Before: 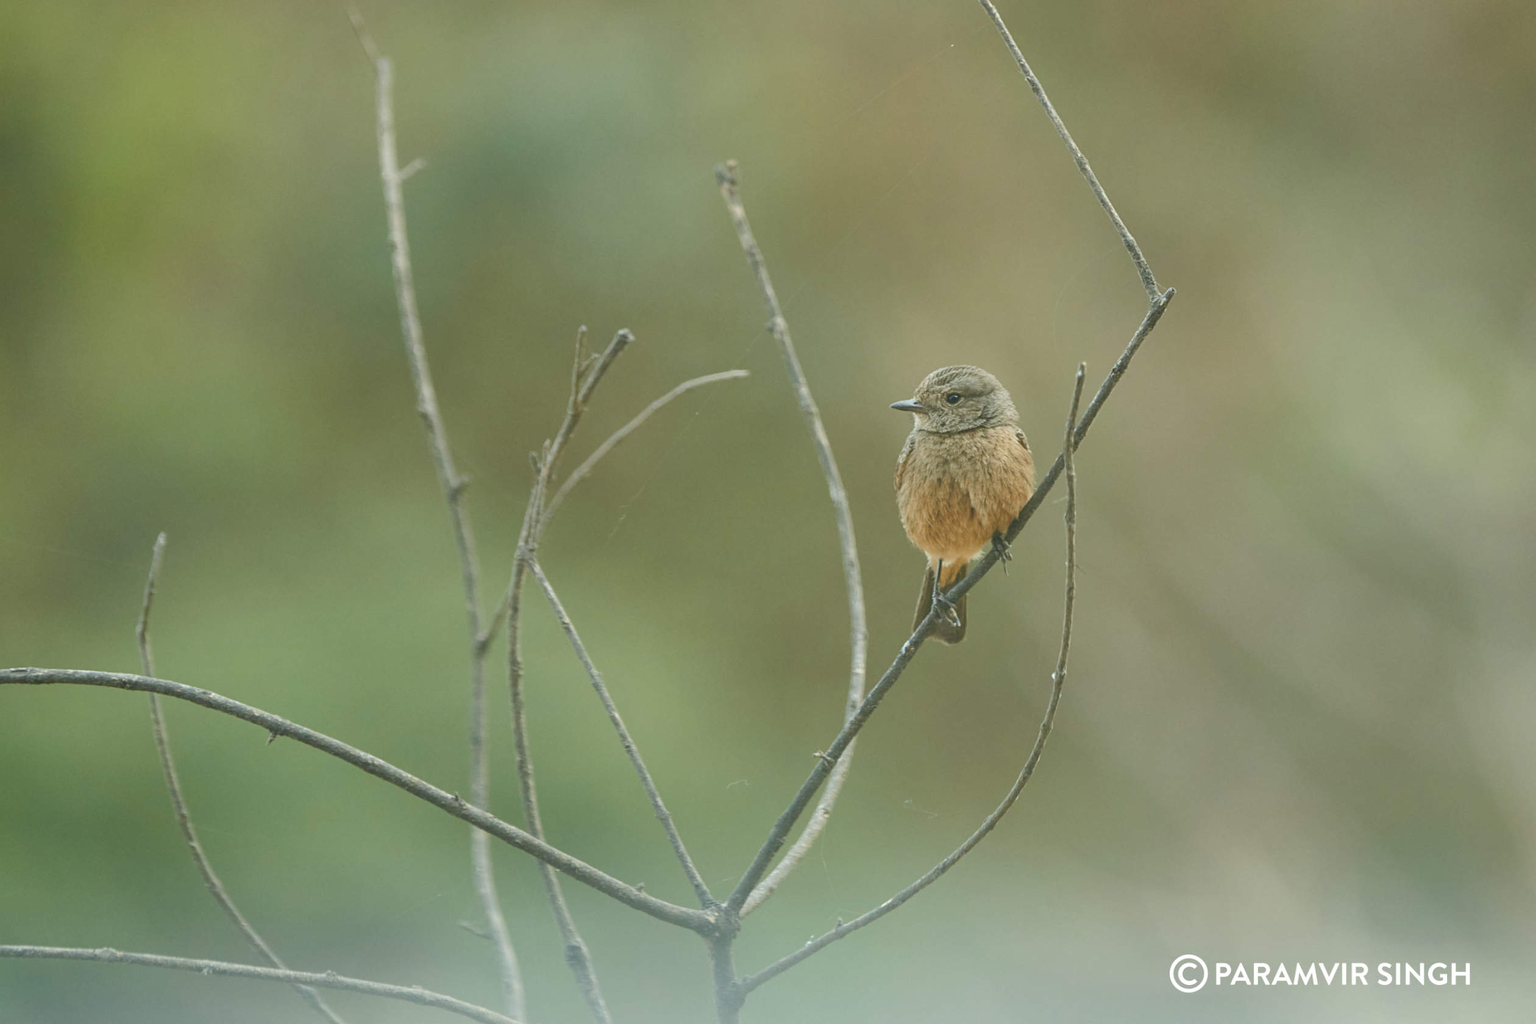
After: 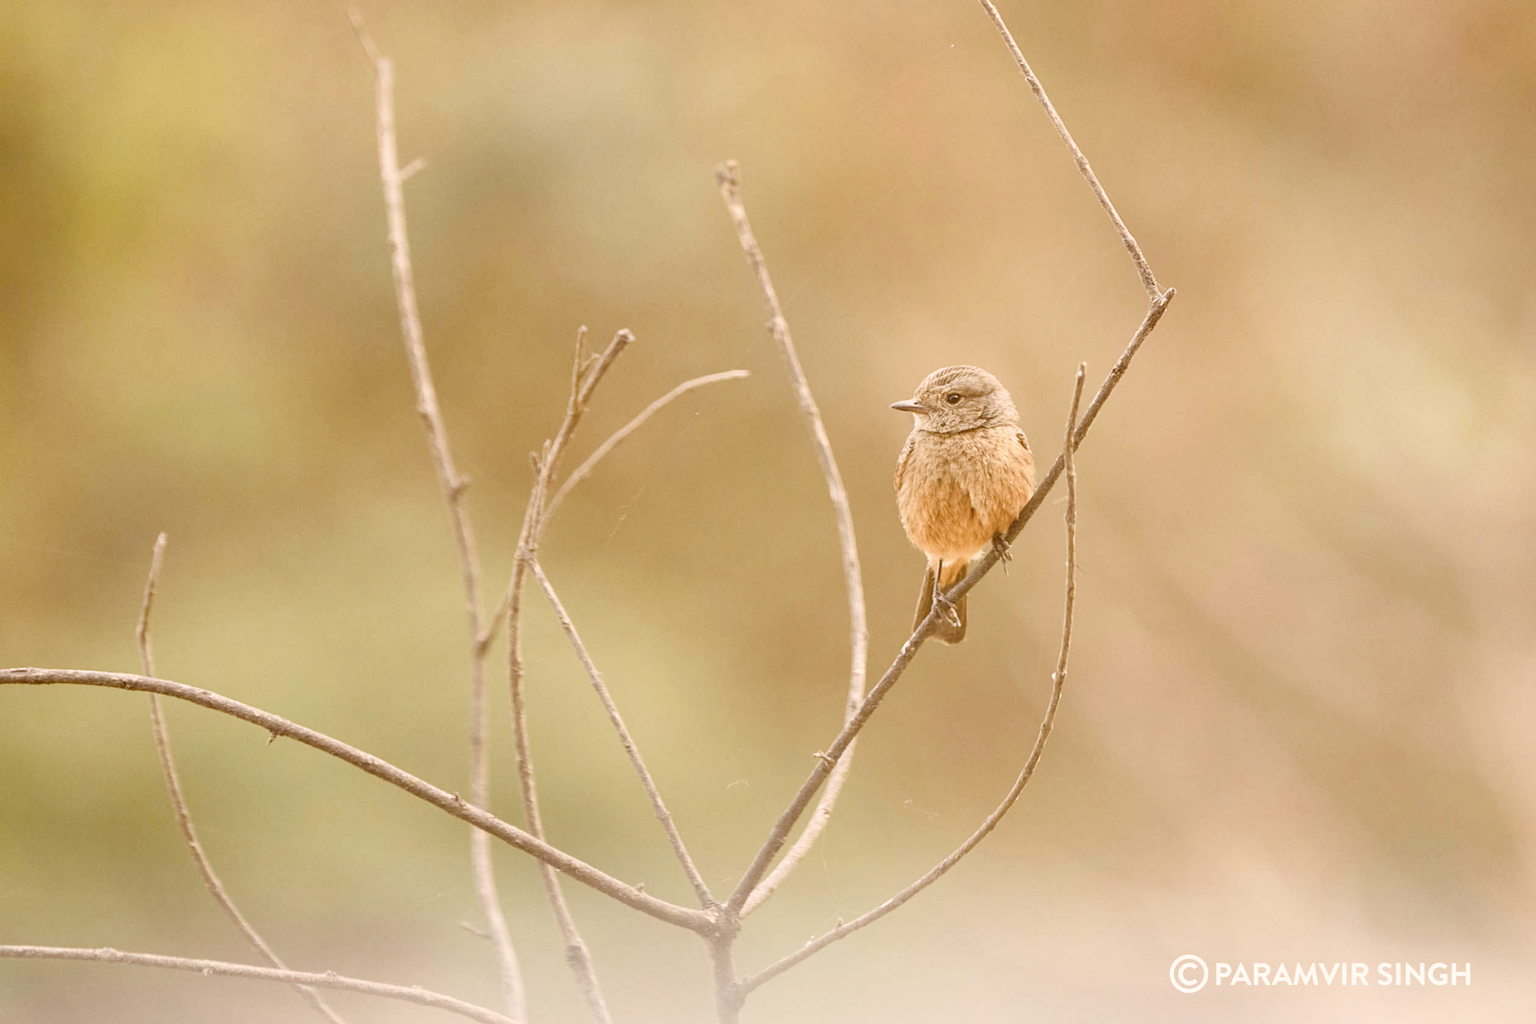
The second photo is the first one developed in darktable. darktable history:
color correction: highlights a* 9.35, highlights b* 8.58, shadows a* 39.32, shadows b* 39.74, saturation 0.777
base curve: curves: ch0 [(0, 0) (0.028, 0.03) (0.121, 0.232) (0.46, 0.748) (0.859, 0.968) (1, 1)], preserve colors none
